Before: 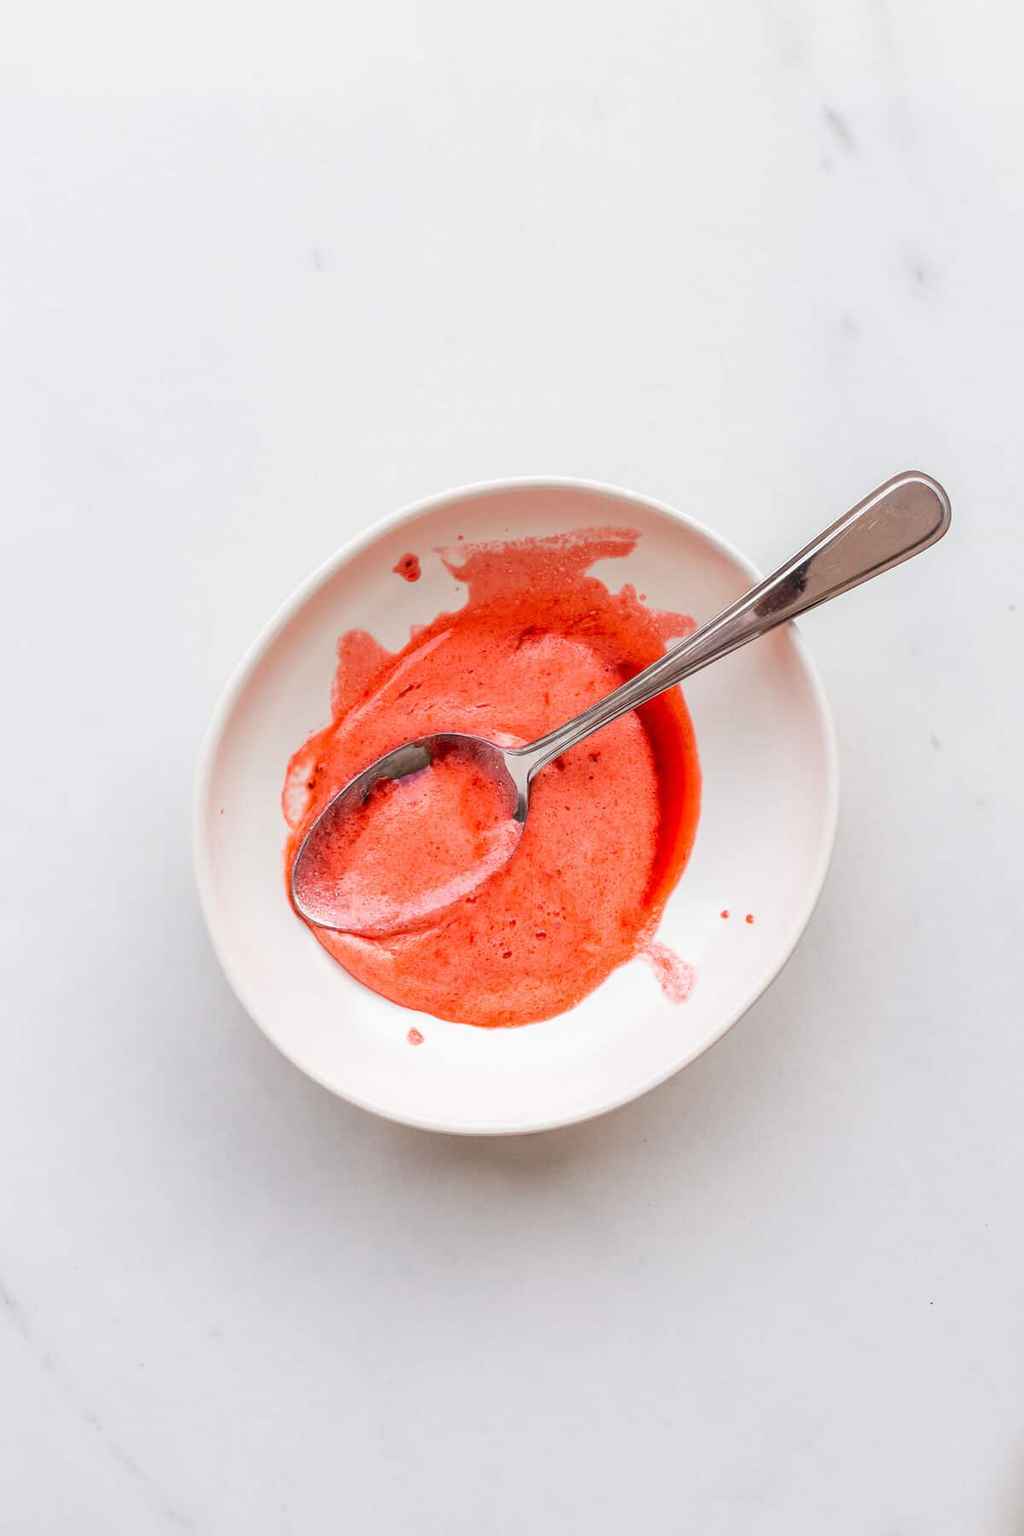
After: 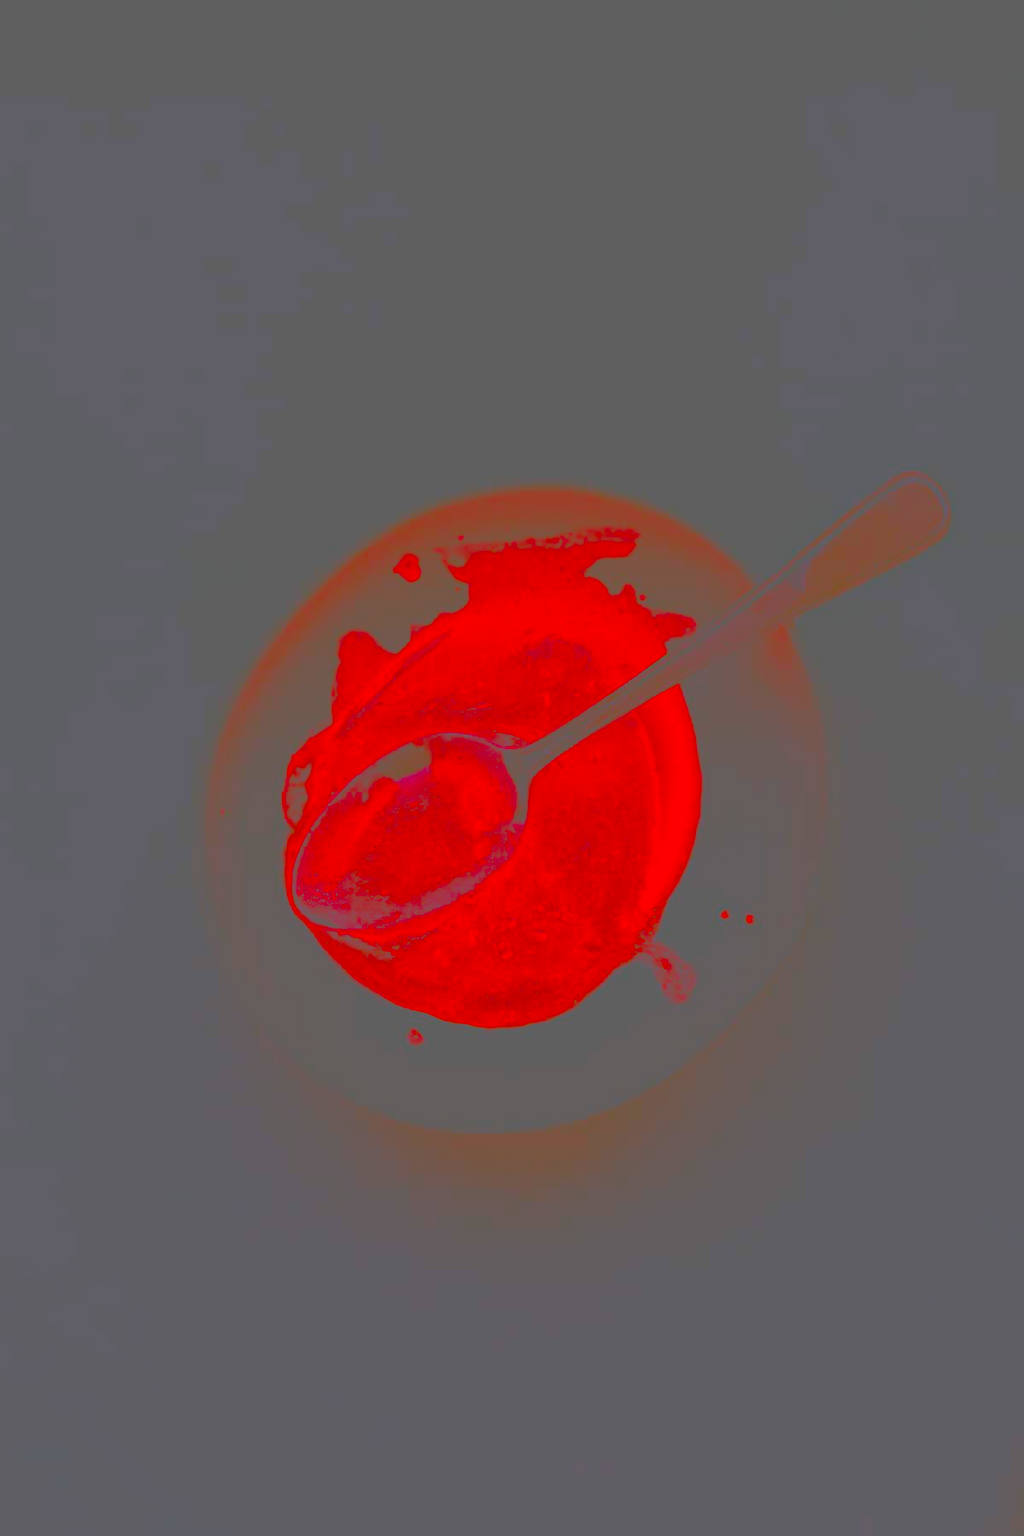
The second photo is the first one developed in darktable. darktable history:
contrast brightness saturation: contrast -0.986, brightness -0.167, saturation 0.735
